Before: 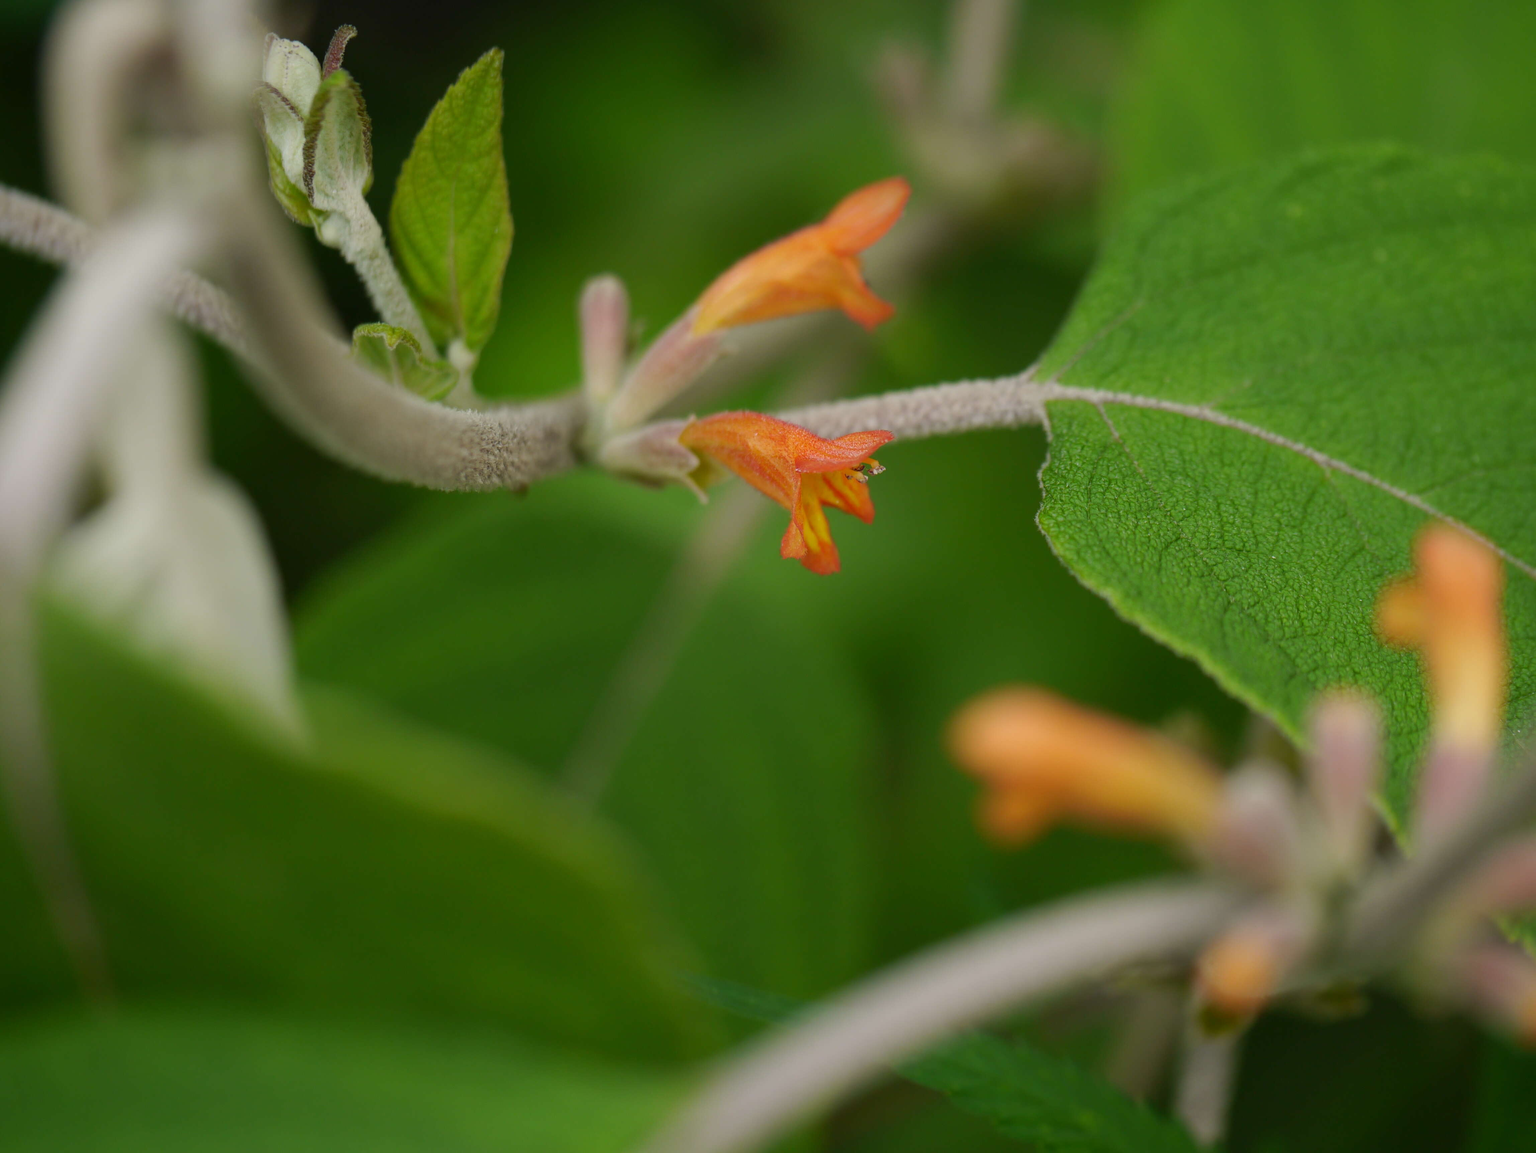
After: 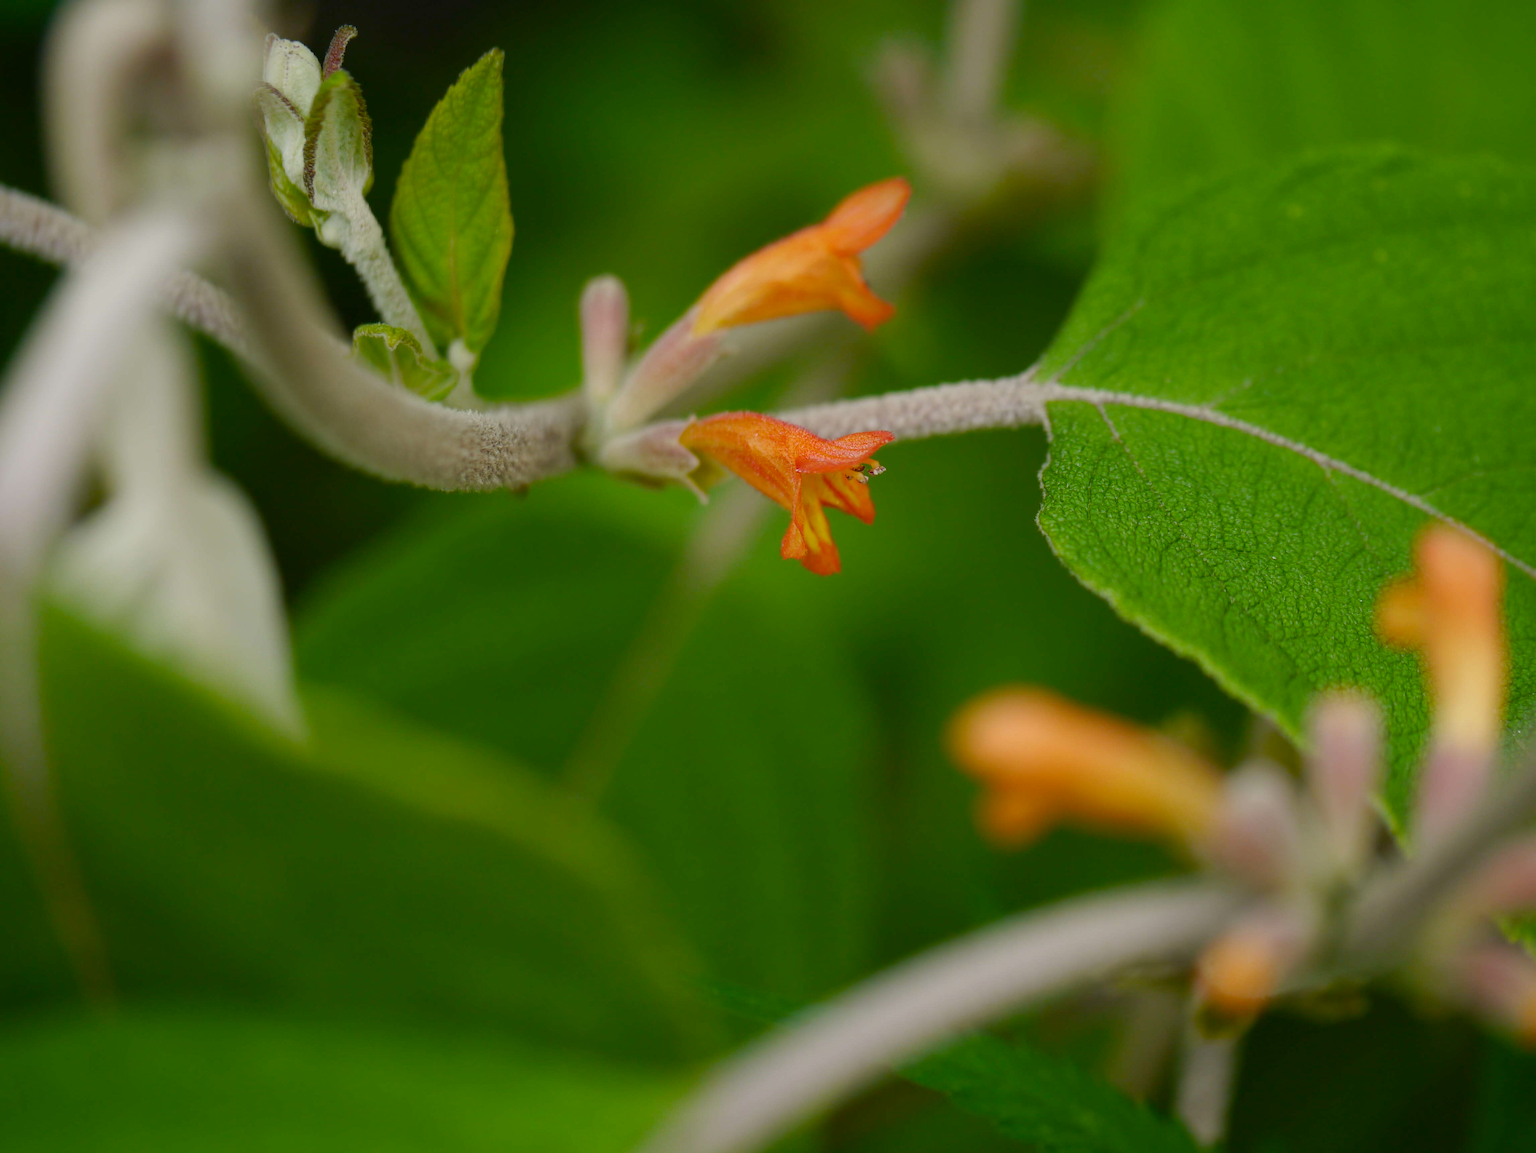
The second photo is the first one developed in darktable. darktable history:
tone equalizer: on, module defaults
color balance rgb: perceptual saturation grading › global saturation 20%, perceptual saturation grading › highlights -25.849%, perceptual saturation grading › shadows 24.87%
